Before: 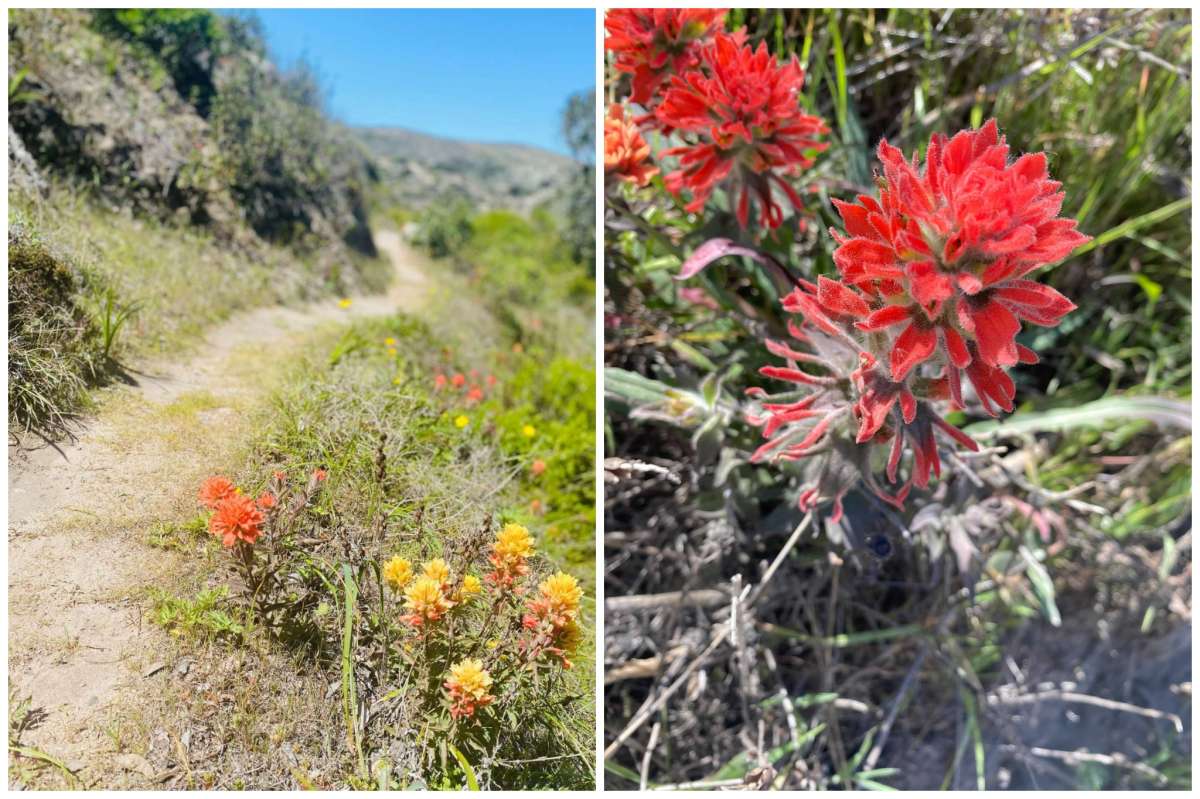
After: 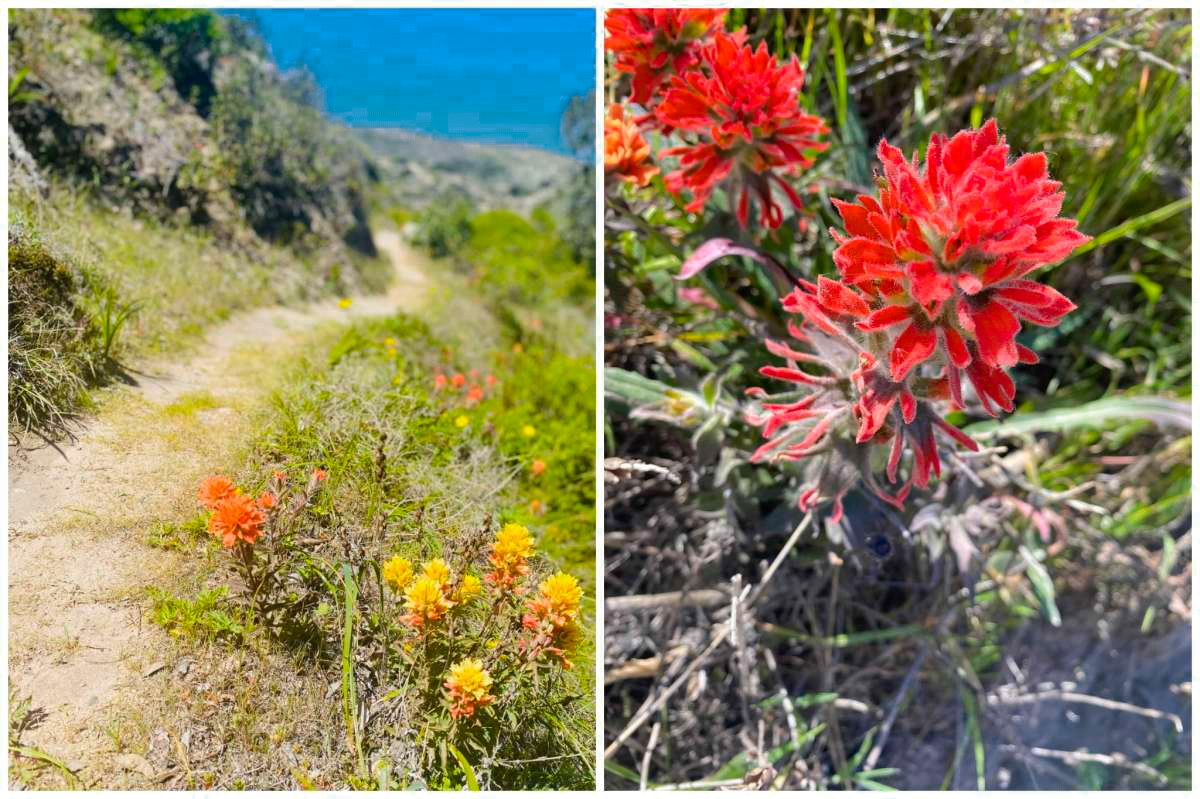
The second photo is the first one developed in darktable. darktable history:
color zones: curves: ch0 [(0.25, 0.5) (0.636, 0.25) (0.75, 0.5)]
color balance rgb: perceptual saturation grading › global saturation 25%, global vibrance 20%
